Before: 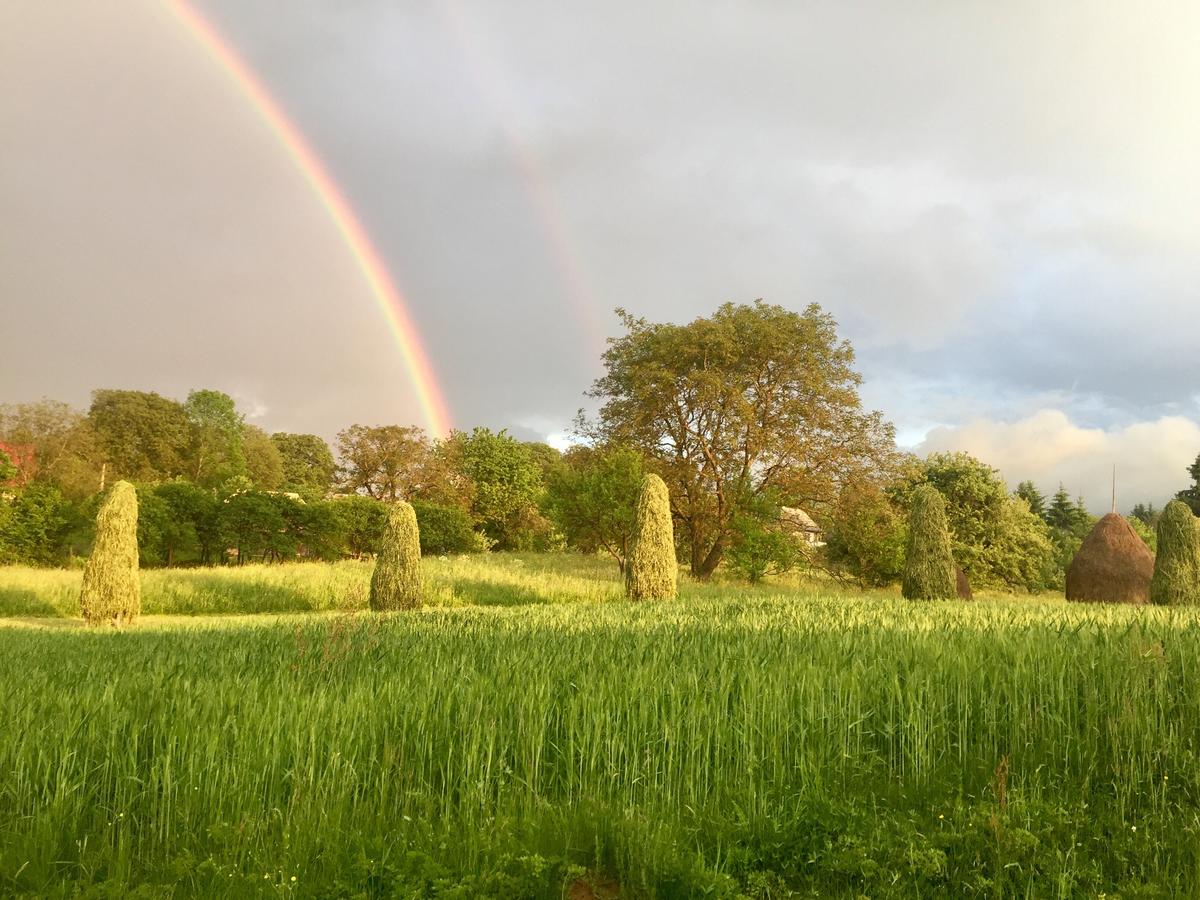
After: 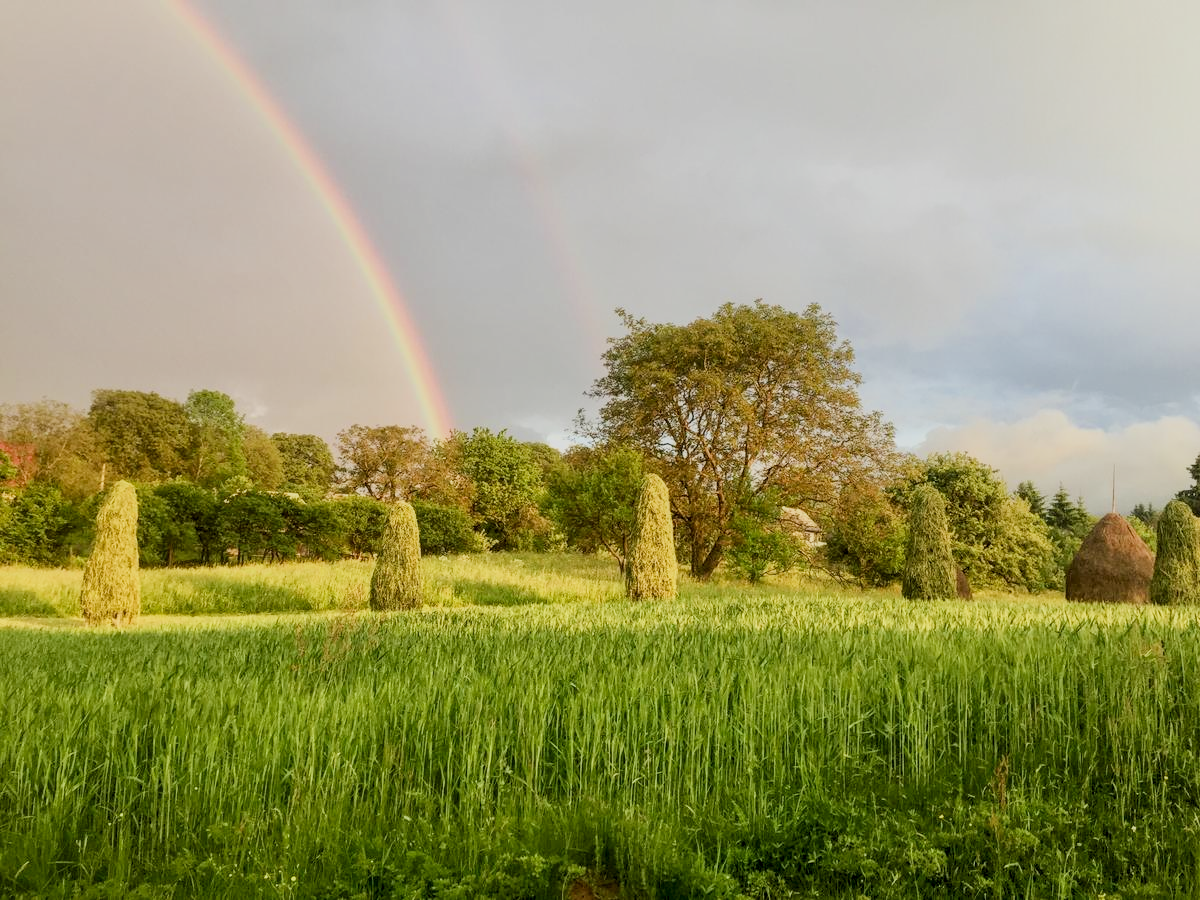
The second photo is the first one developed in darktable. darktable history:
contrast brightness saturation: contrast 0.104, brightness 0.026, saturation 0.089
filmic rgb: black relative exposure -6.91 EV, white relative exposure 5.64 EV, hardness 2.86
local contrast: detail 130%
